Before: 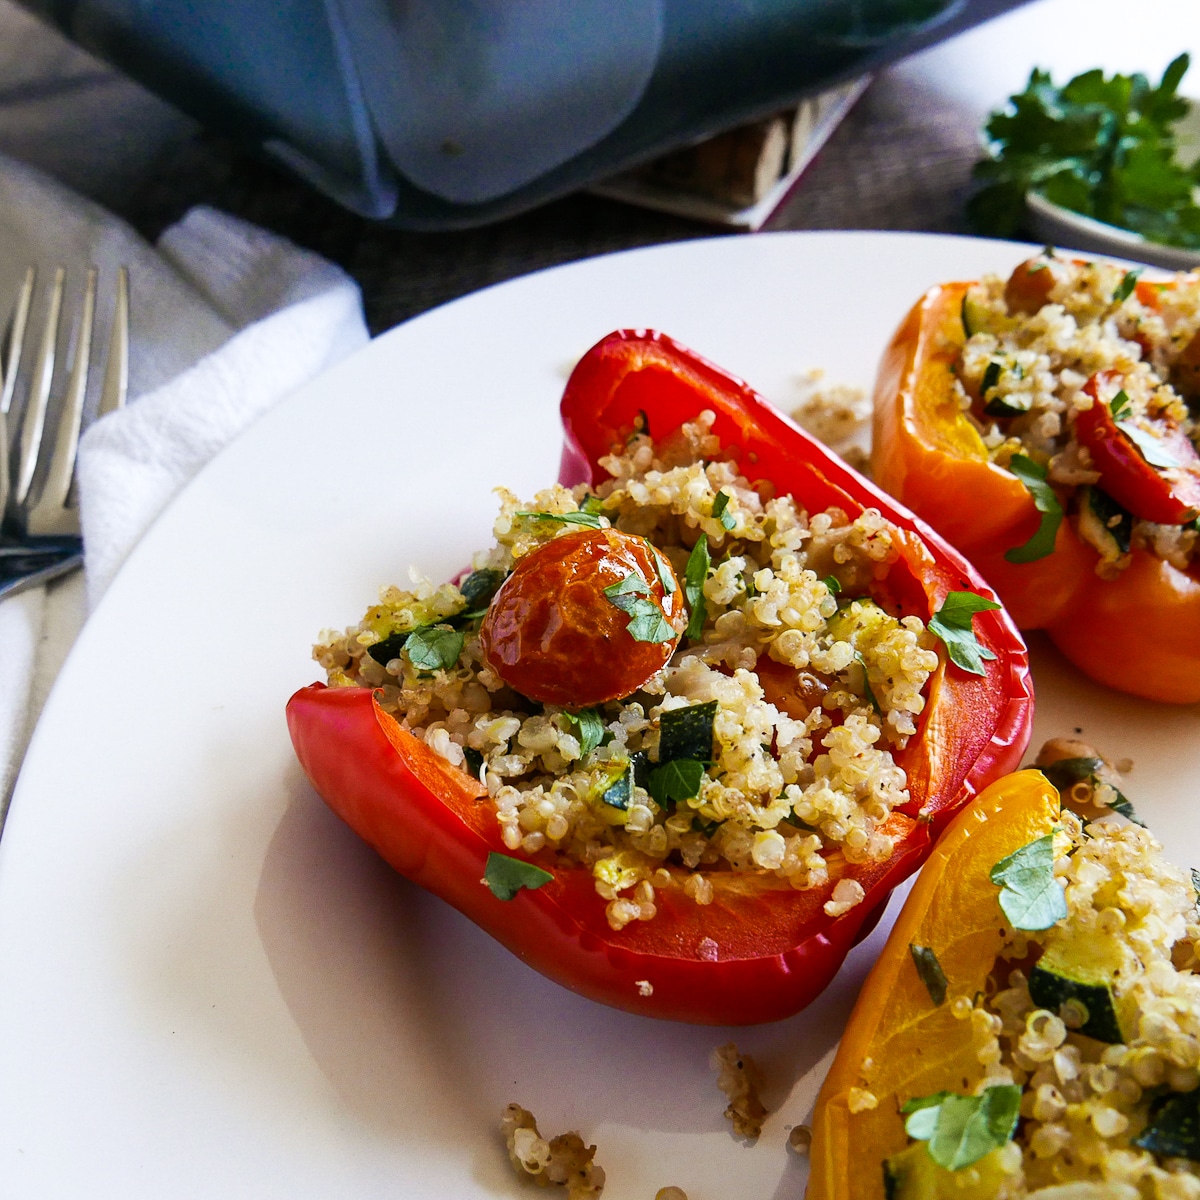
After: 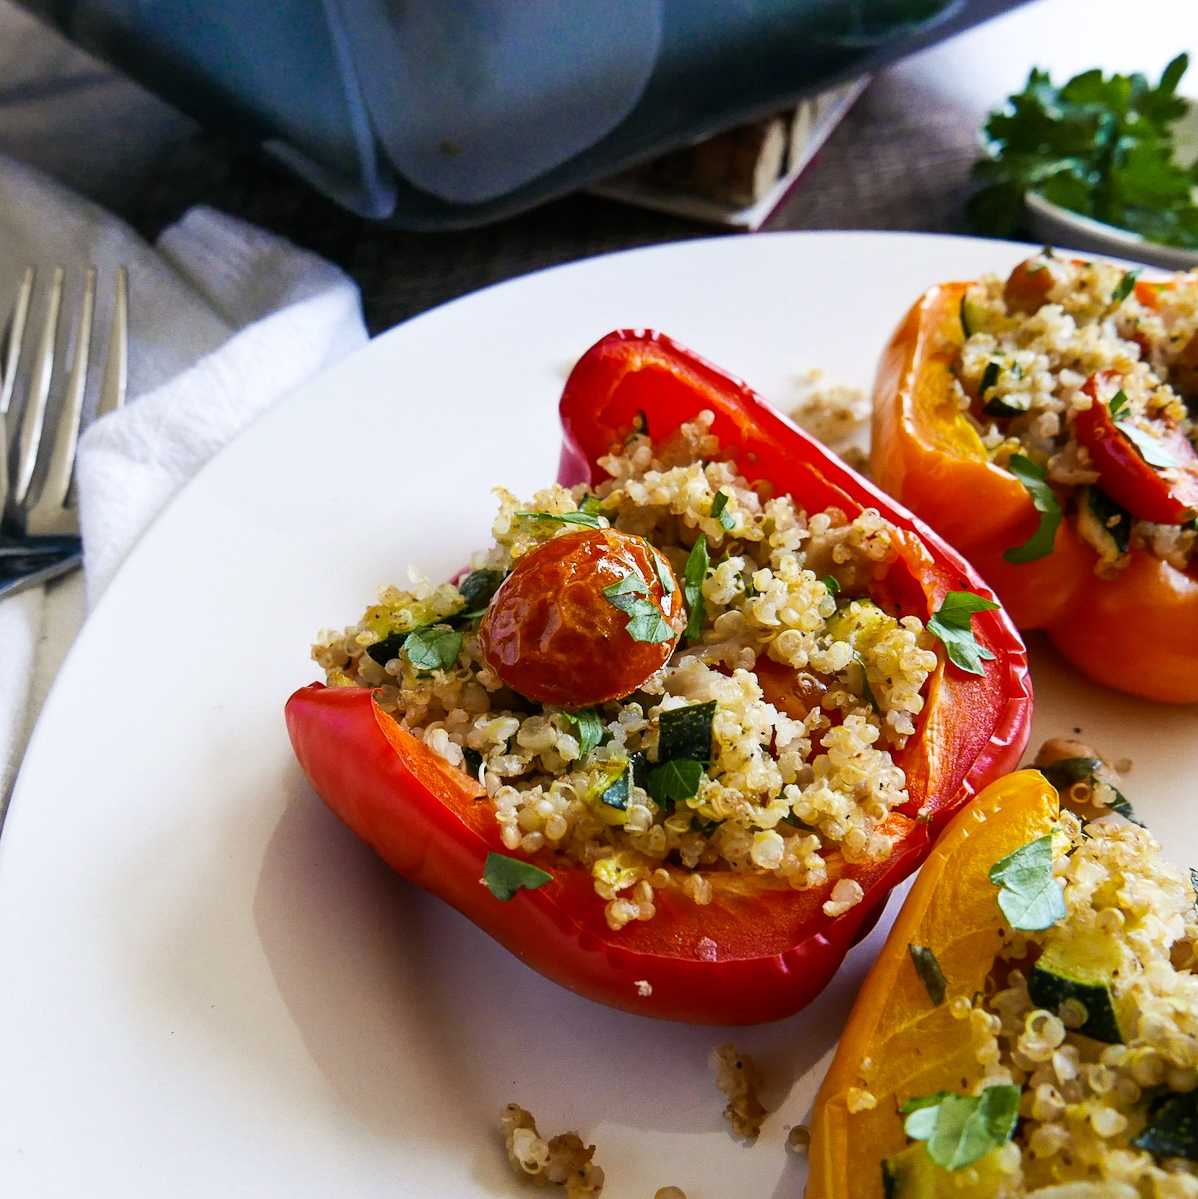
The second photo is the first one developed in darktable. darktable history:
tone equalizer: mask exposure compensation -0.511 EV
crop: left 0.129%
